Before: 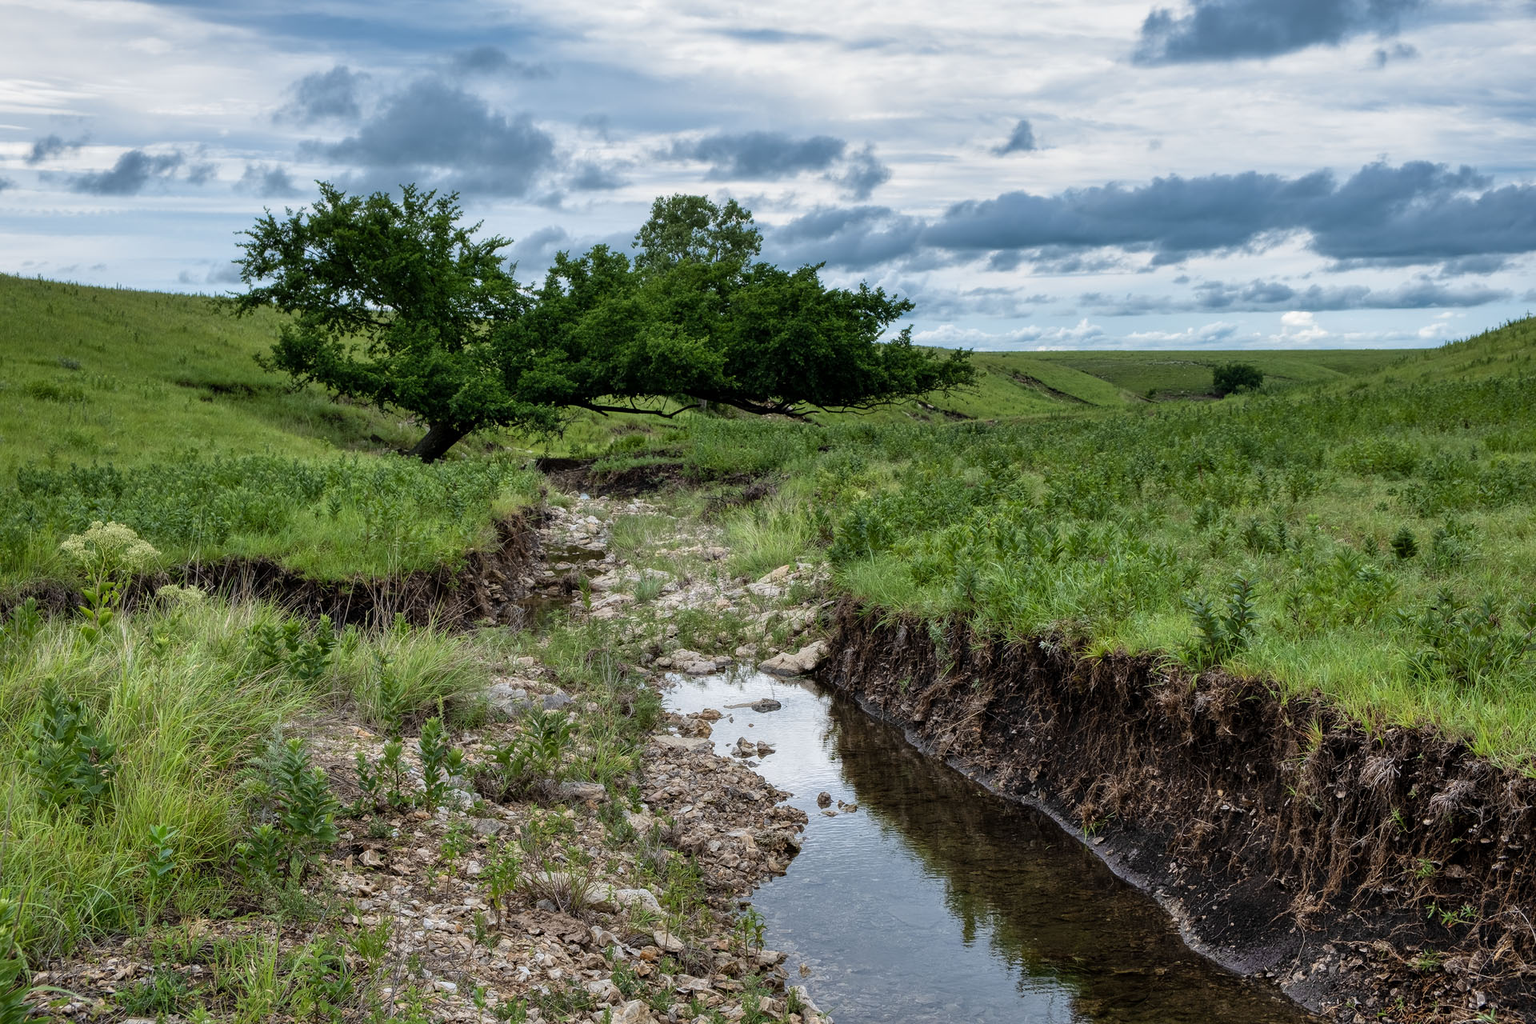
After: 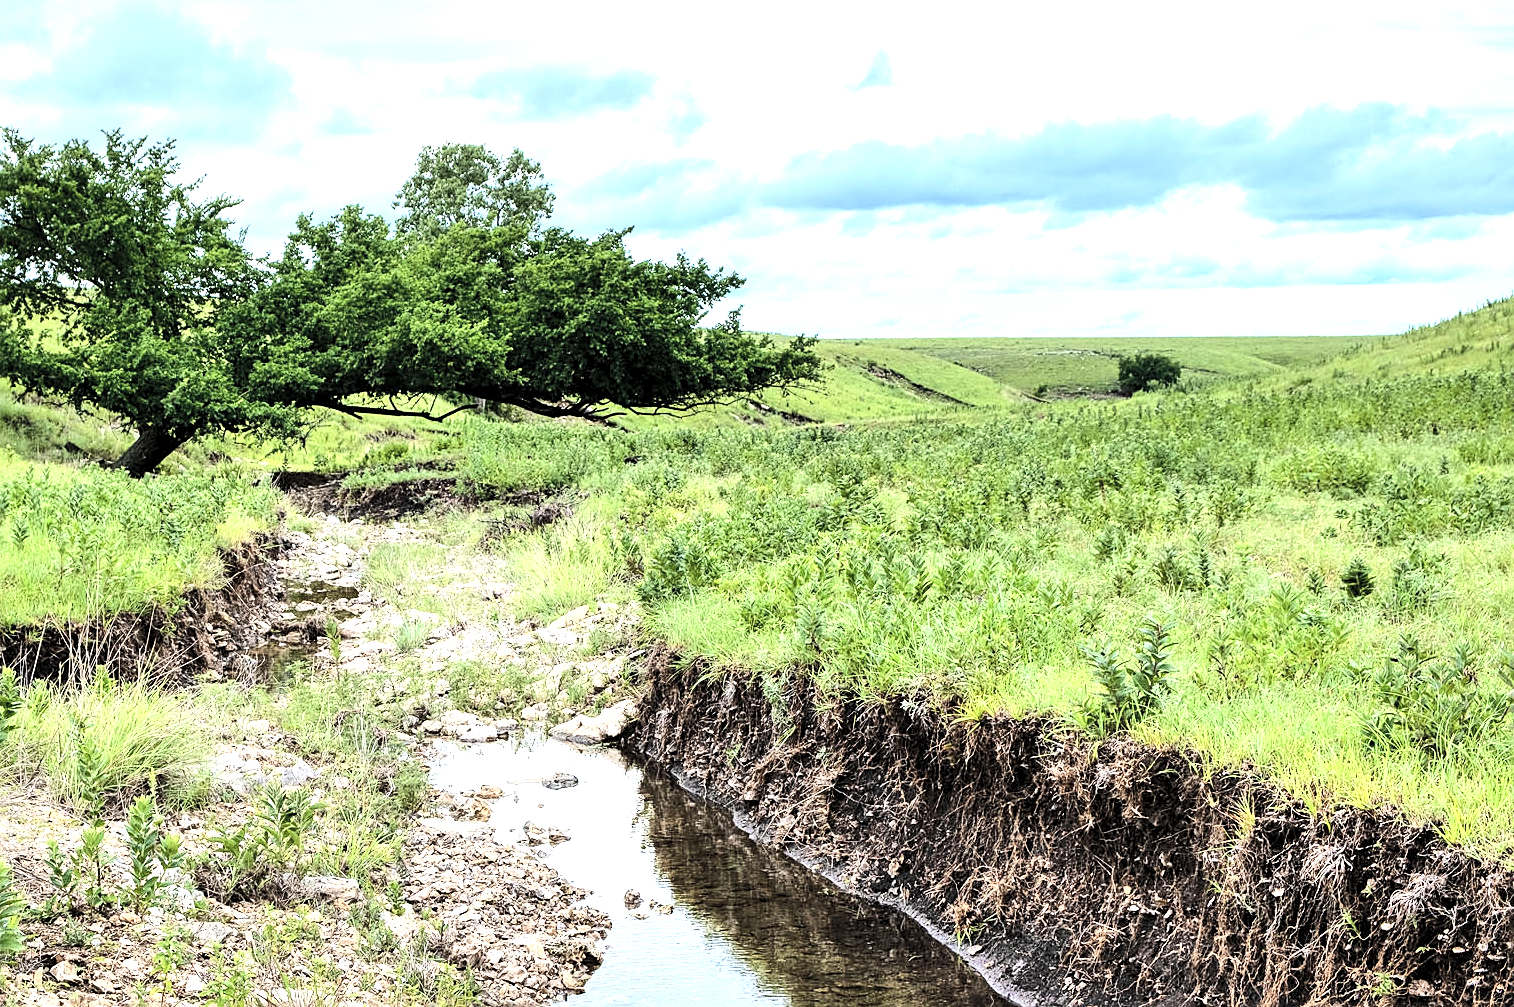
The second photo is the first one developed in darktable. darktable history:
sharpen: on, module defaults
contrast brightness saturation: contrast 0.14, brightness 0.21
crop and rotate: left 20.74%, top 7.912%, right 0.375%, bottom 13.378%
base curve: curves: ch0 [(0, 0) (0.028, 0.03) (0.121, 0.232) (0.46, 0.748) (0.859, 0.968) (1, 1)]
shadows and highlights: radius 110.86, shadows 51.09, white point adjustment 9.16, highlights -4.17, highlights color adjustment 32.2%, soften with gaussian
exposure: black level correction 0.001, exposure 0.5 EV, compensate exposure bias true, compensate highlight preservation false
